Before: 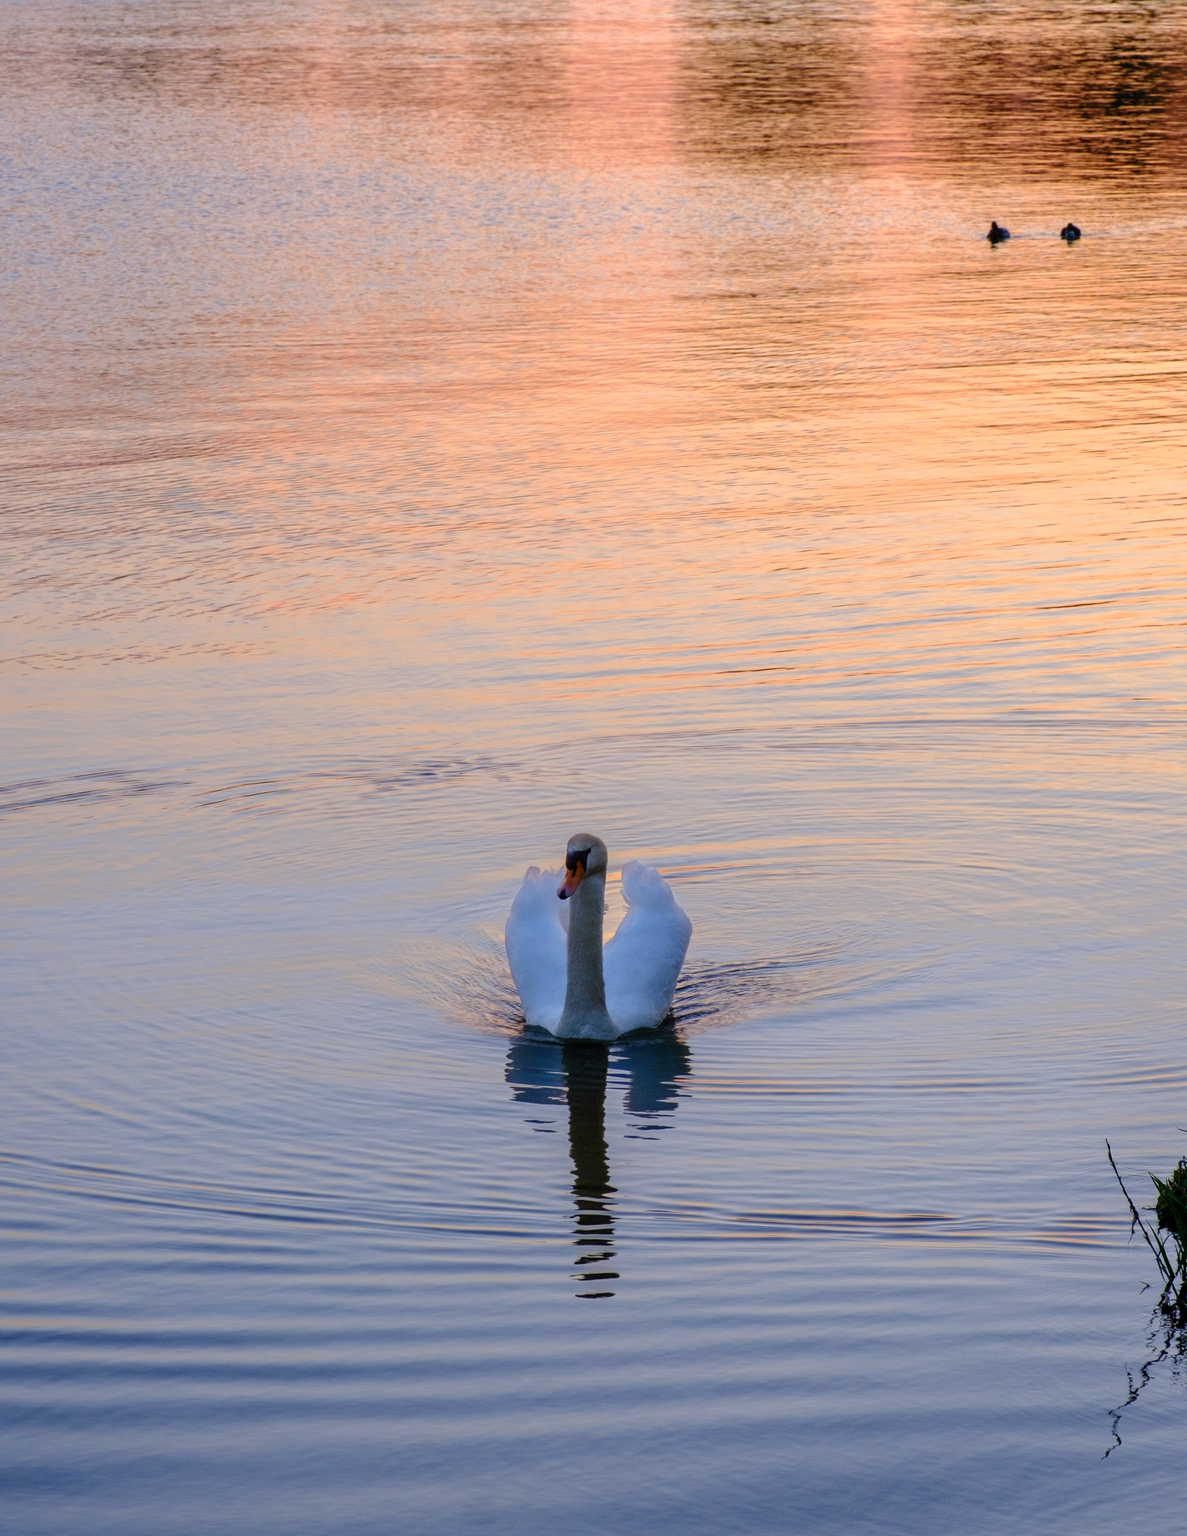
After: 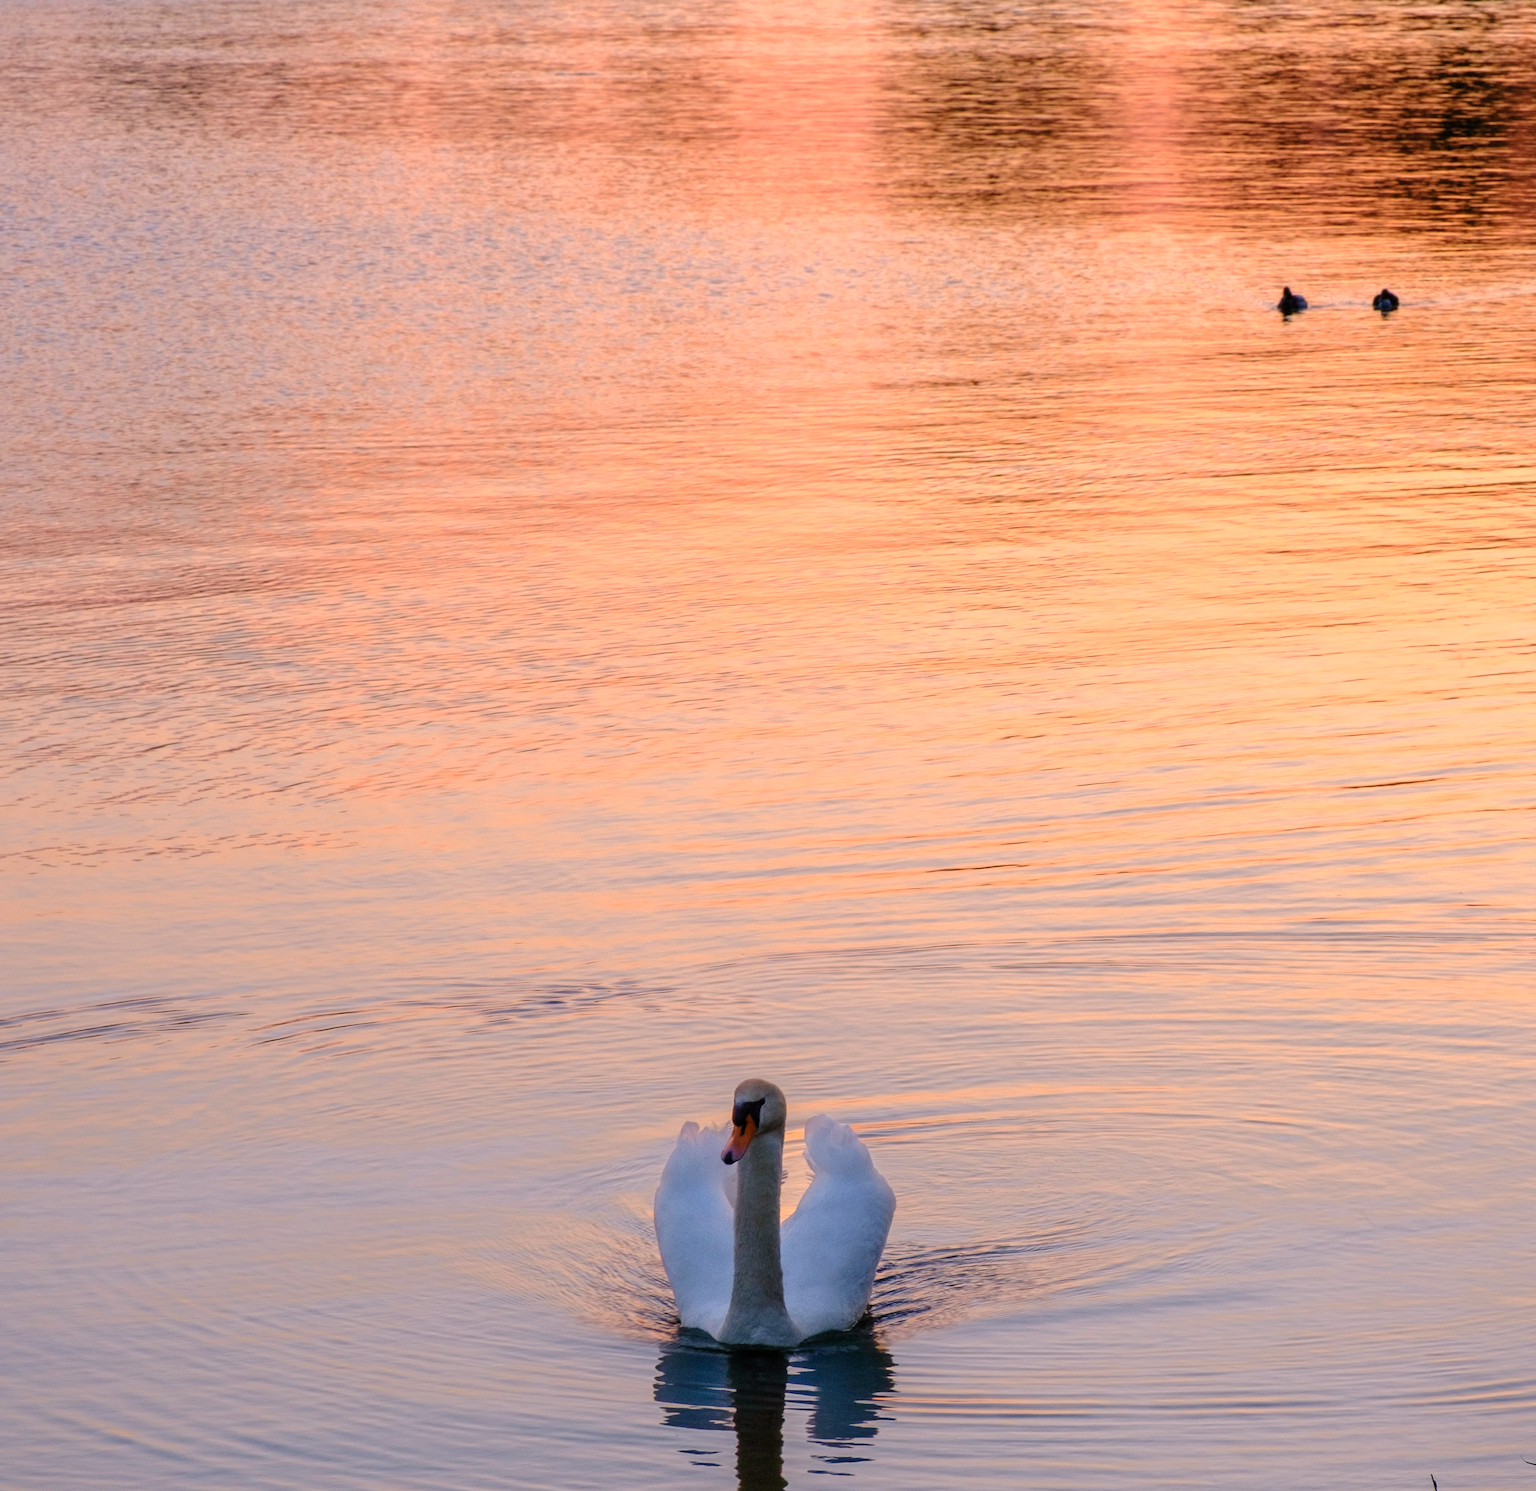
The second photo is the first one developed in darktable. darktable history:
white balance: red 1.127, blue 0.943
exposure: black level correction 0.001, compensate highlight preservation false
crop: bottom 24.988%
tone equalizer: on, module defaults
